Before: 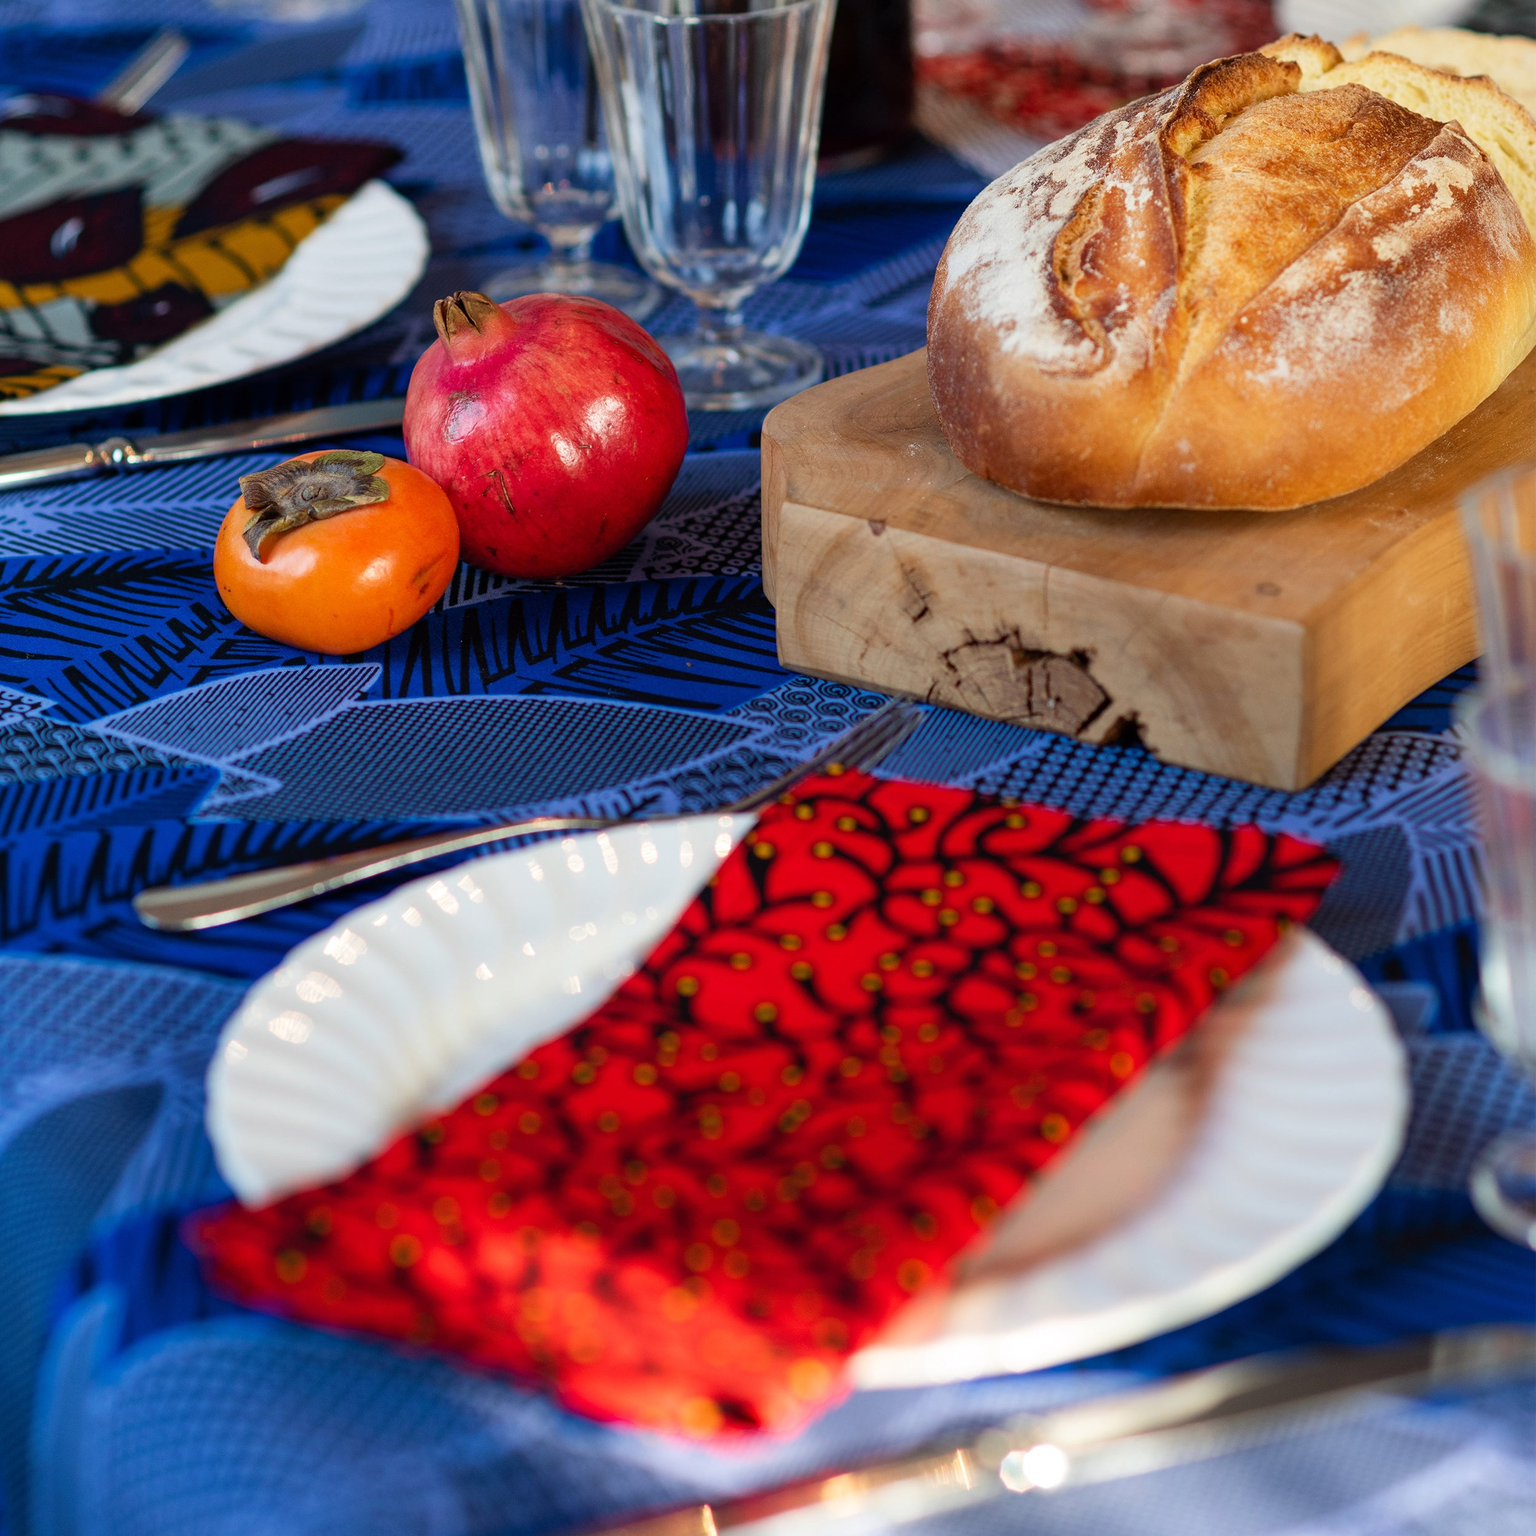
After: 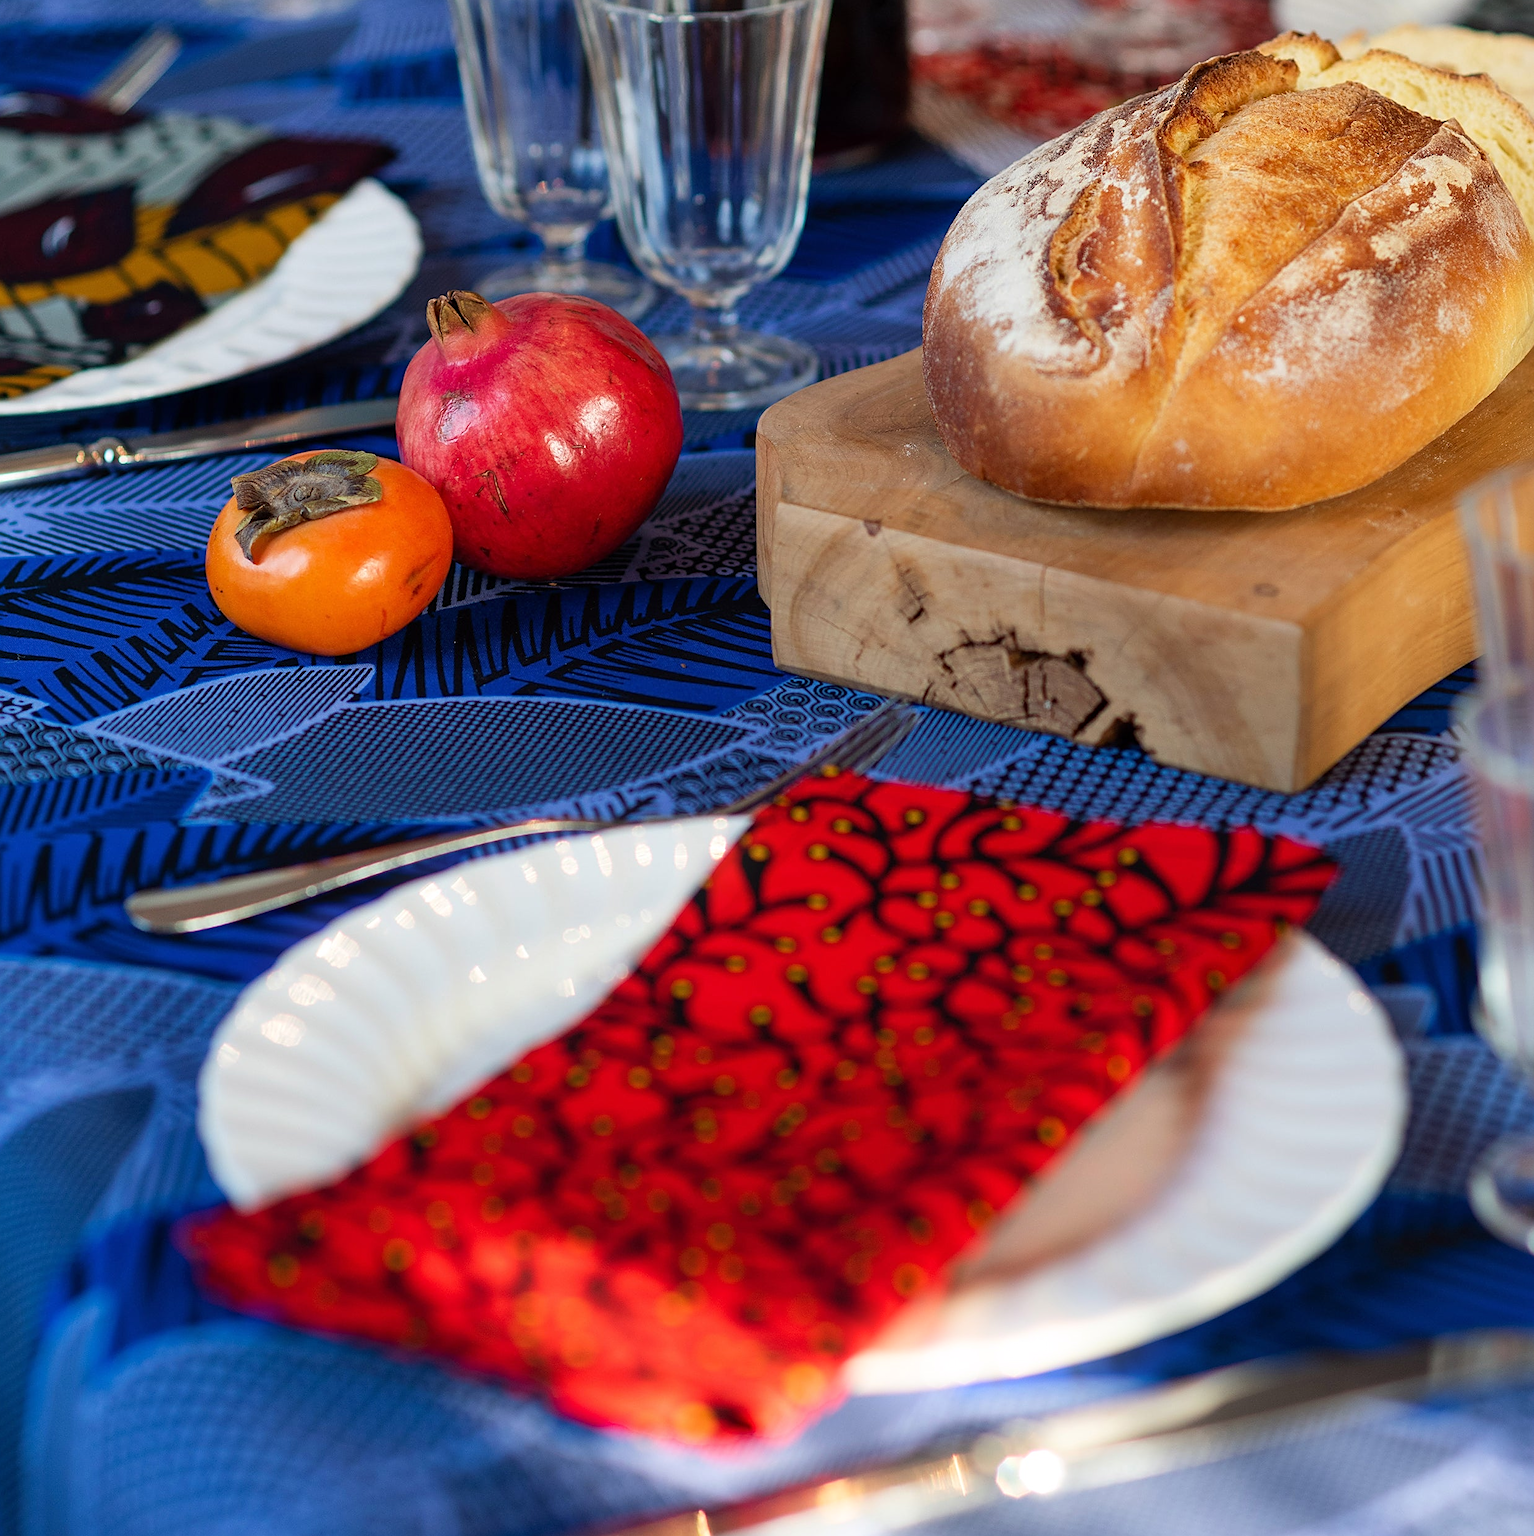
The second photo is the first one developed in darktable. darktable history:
crop and rotate: left 0.614%, top 0.179%, bottom 0.309%
sharpen: on, module defaults
bloom: size 9%, threshold 100%, strength 7%
